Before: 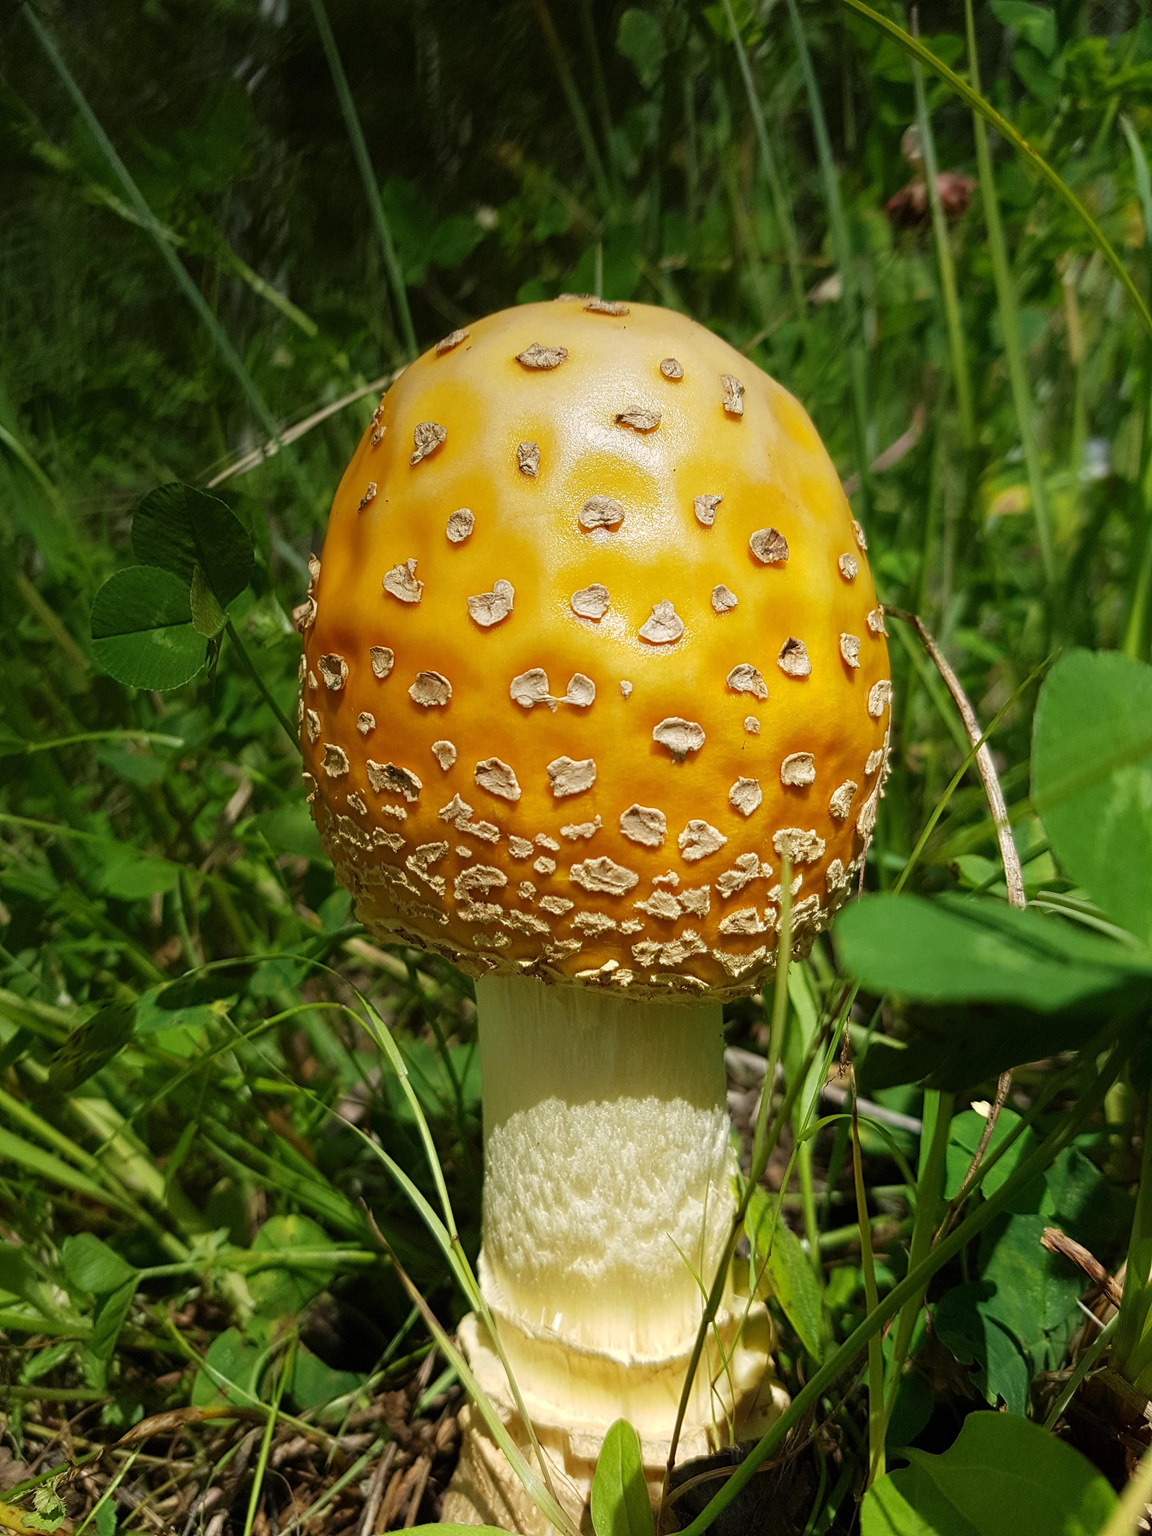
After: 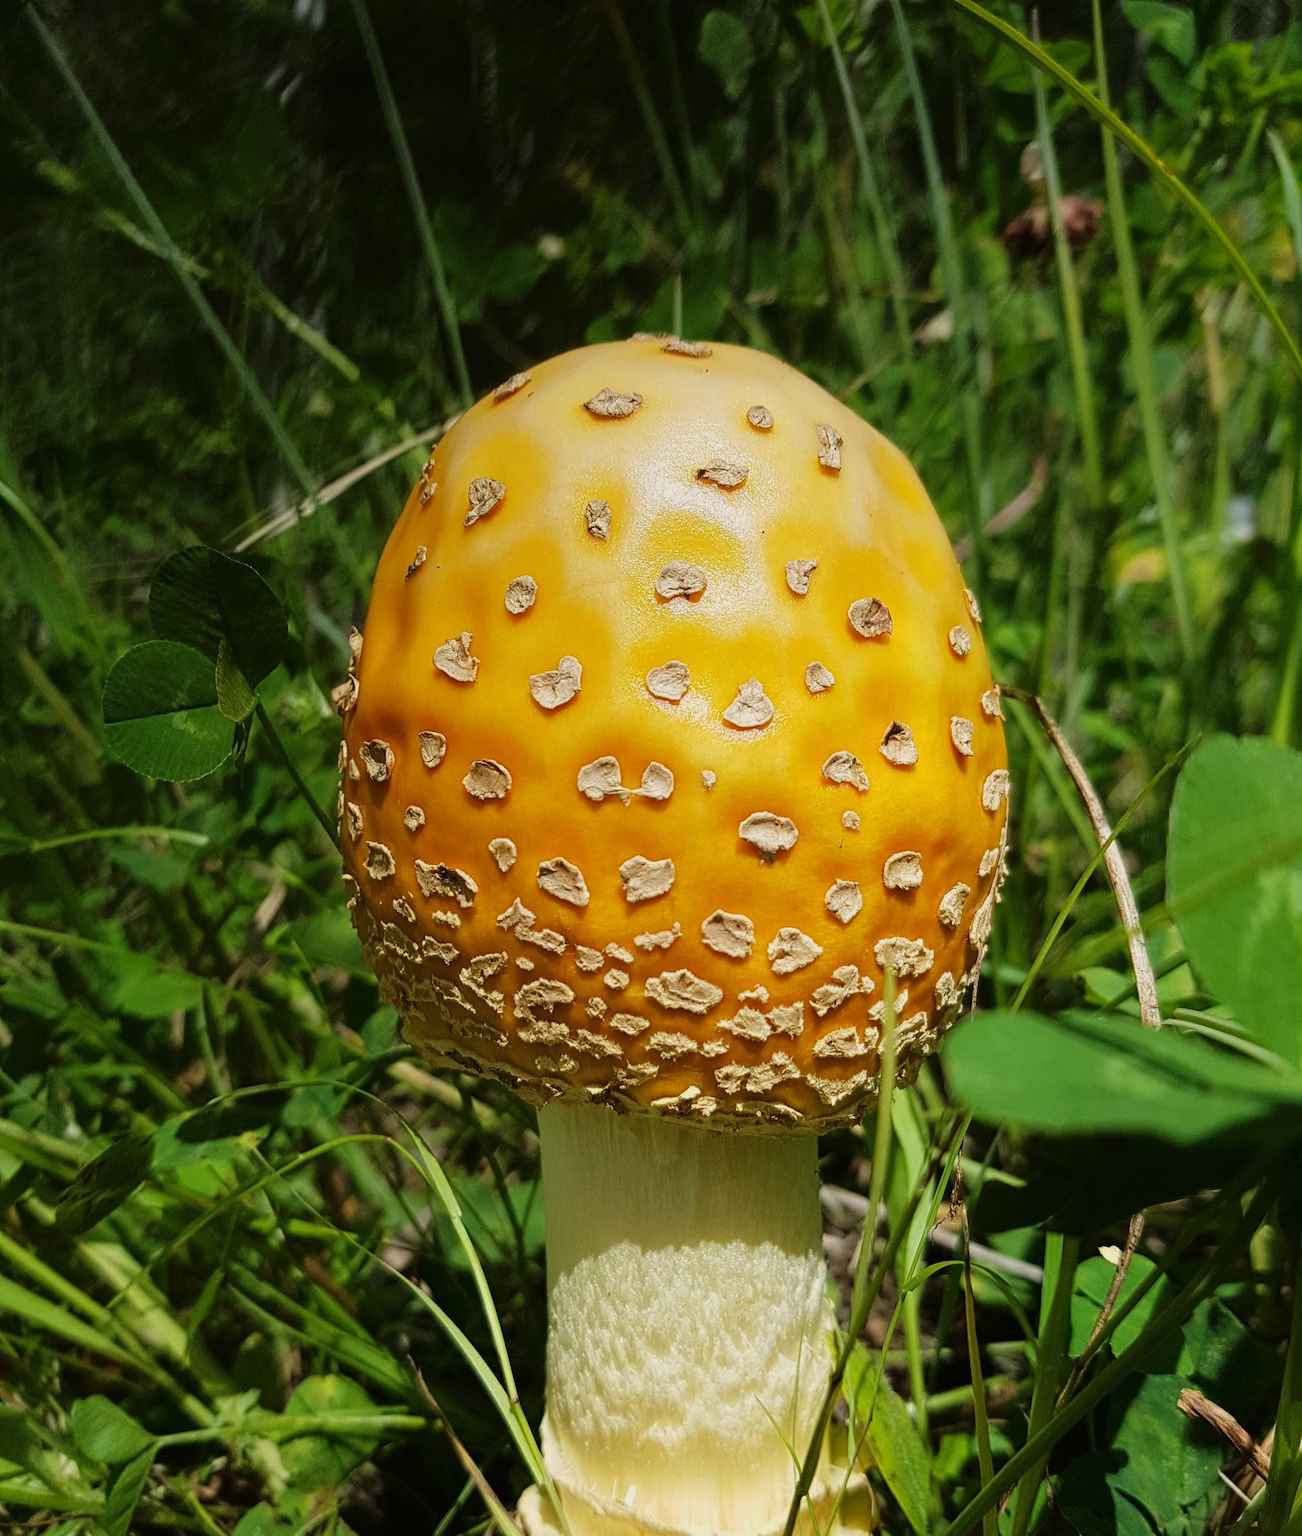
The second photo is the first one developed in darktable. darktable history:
tone curve: curves: ch0 [(0, 0.009) (0.105, 0.069) (0.195, 0.154) (0.289, 0.278) (0.384, 0.391) (0.513, 0.53) (0.66, 0.667) (0.895, 0.863) (1, 0.919)]; ch1 [(0, 0) (0.161, 0.092) (0.35, 0.33) (0.403, 0.395) (0.456, 0.469) (0.502, 0.499) (0.519, 0.514) (0.576, 0.587) (0.642, 0.645) (0.701, 0.742) (1, 0.942)]; ch2 [(0, 0) (0.371, 0.362) (0.437, 0.437) (0.501, 0.5) (0.53, 0.528) (0.569, 0.551) (0.619, 0.58) (0.883, 0.752) (1, 0.929)], color space Lab, linked channels, preserve colors none
crop and rotate: top 0%, bottom 11.59%
